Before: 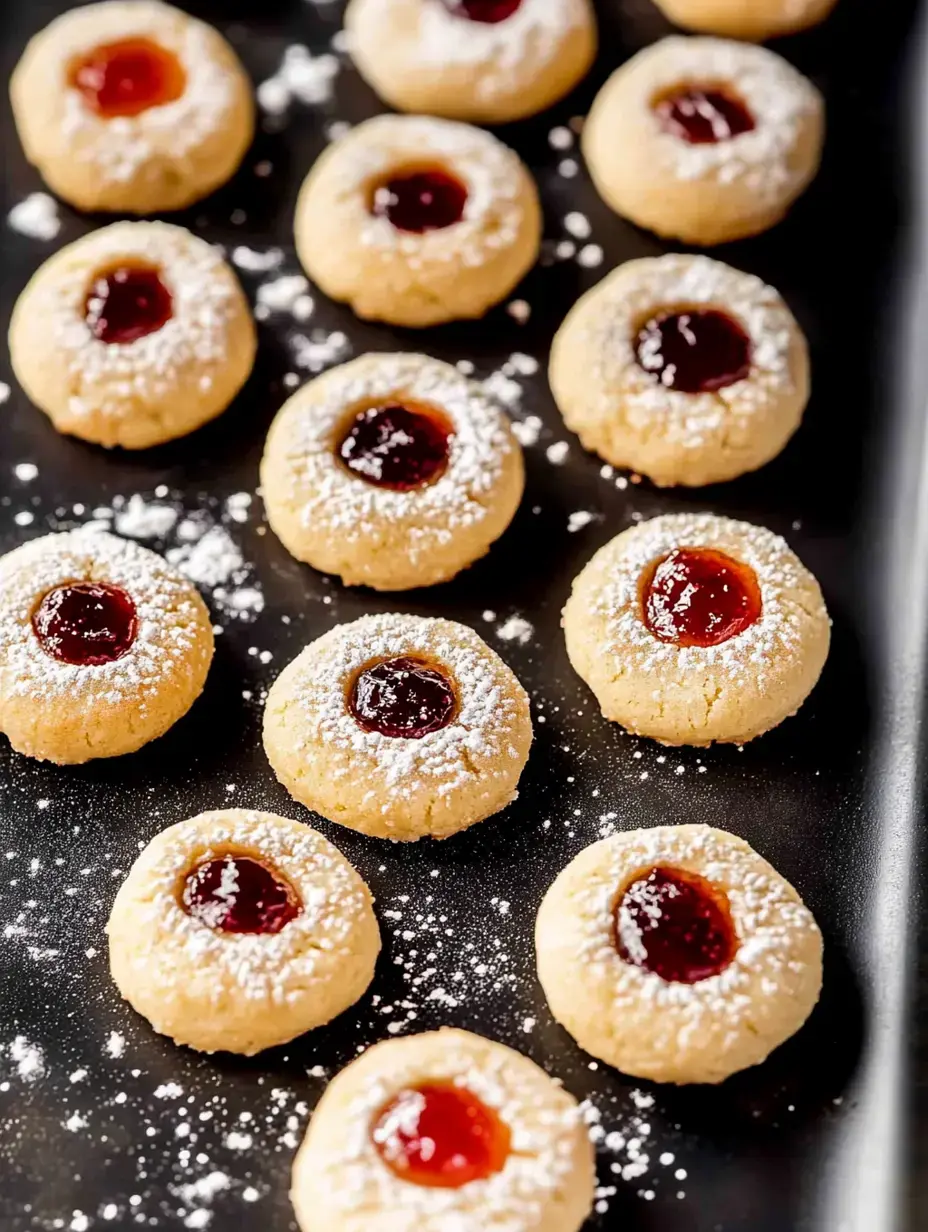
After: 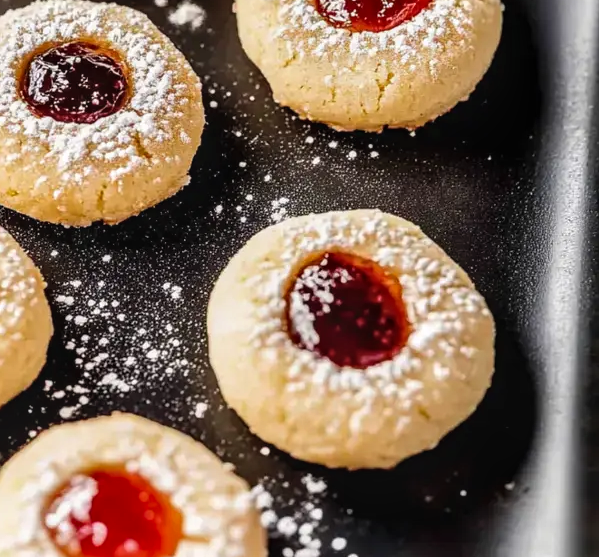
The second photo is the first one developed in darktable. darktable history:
local contrast: on, module defaults
crop and rotate: left 35.391%, top 49.998%, bottom 4.782%
